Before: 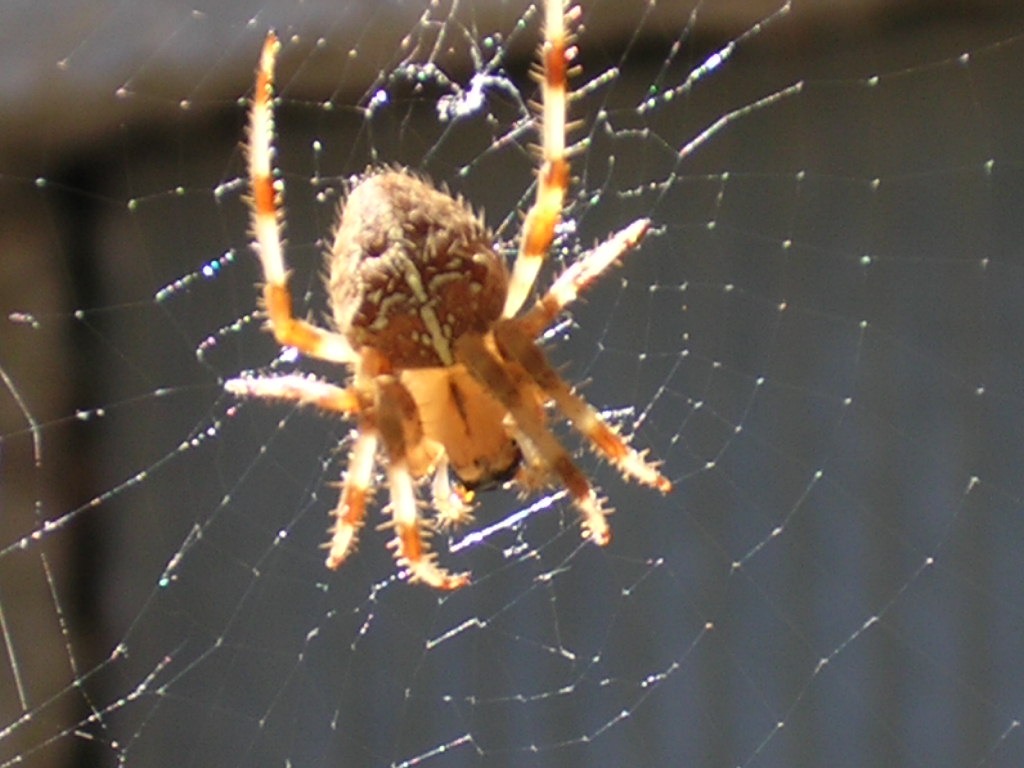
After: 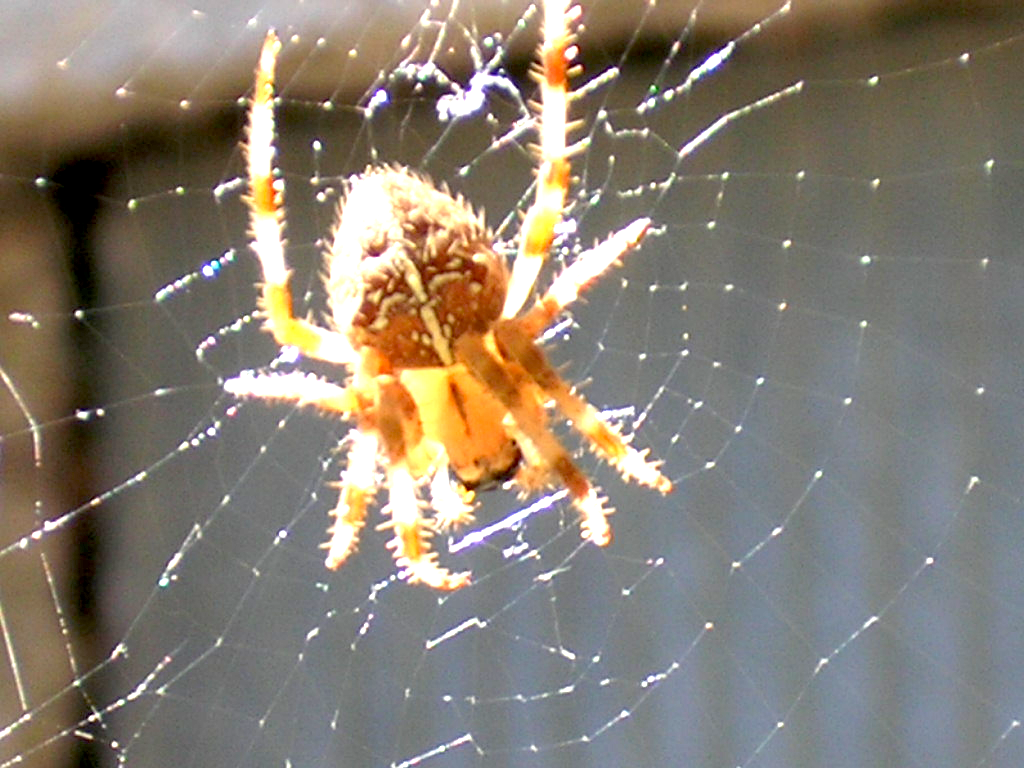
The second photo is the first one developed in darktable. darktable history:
exposure: black level correction 0.009, exposure 1.436 EV, compensate exposure bias true, compensate highlight preservation false
